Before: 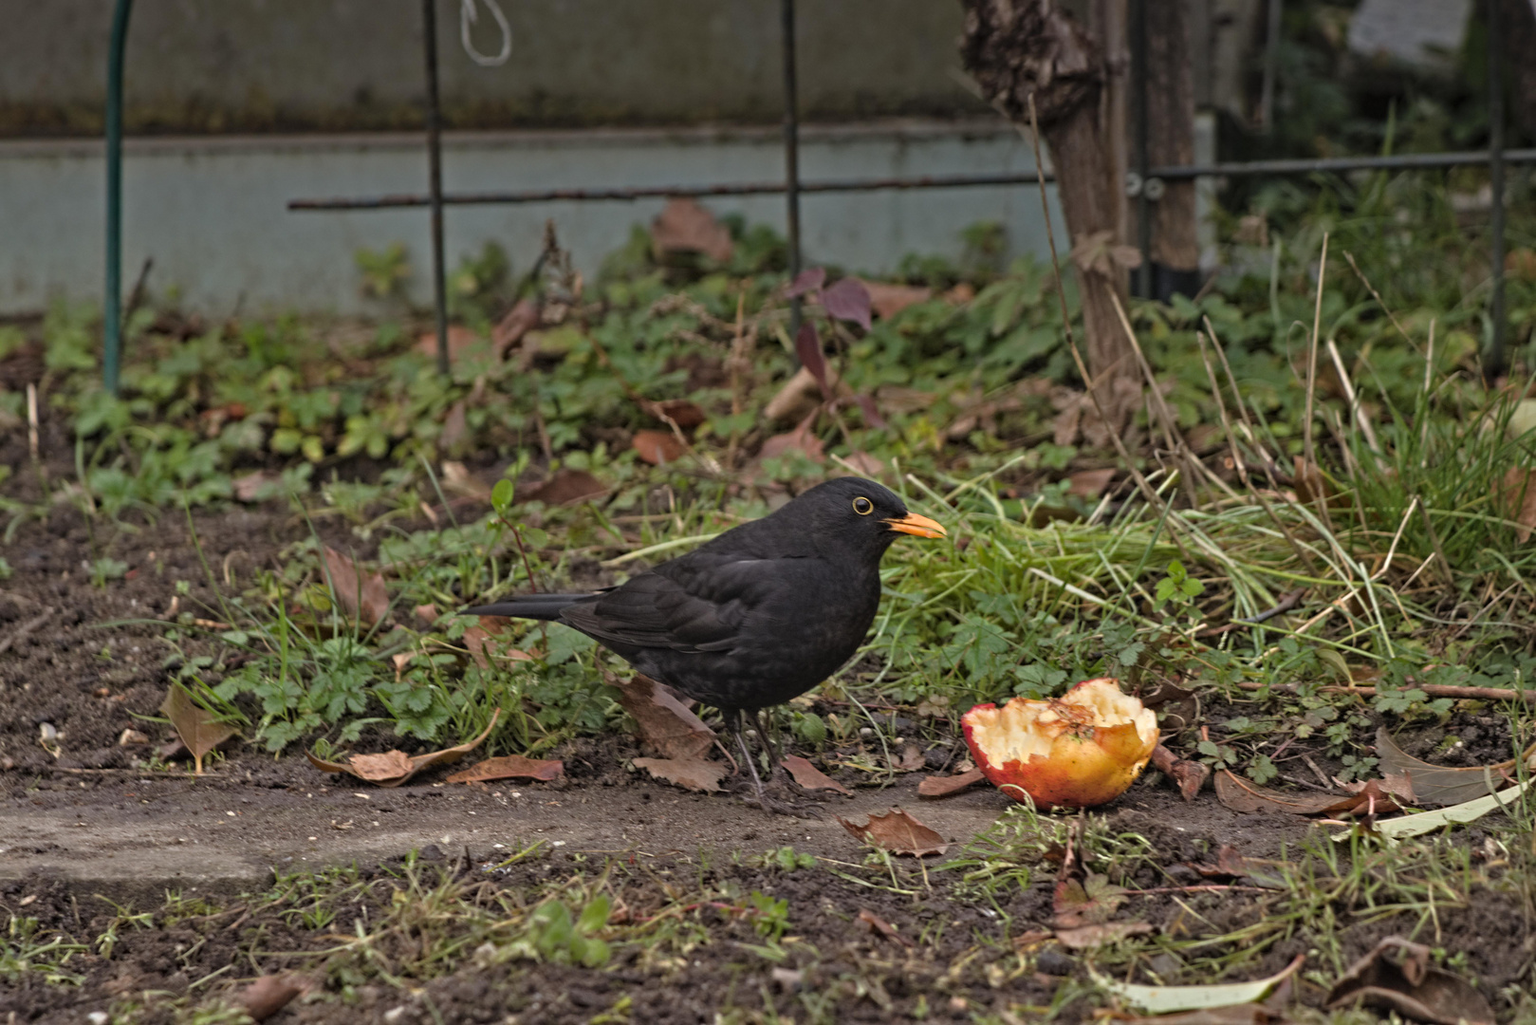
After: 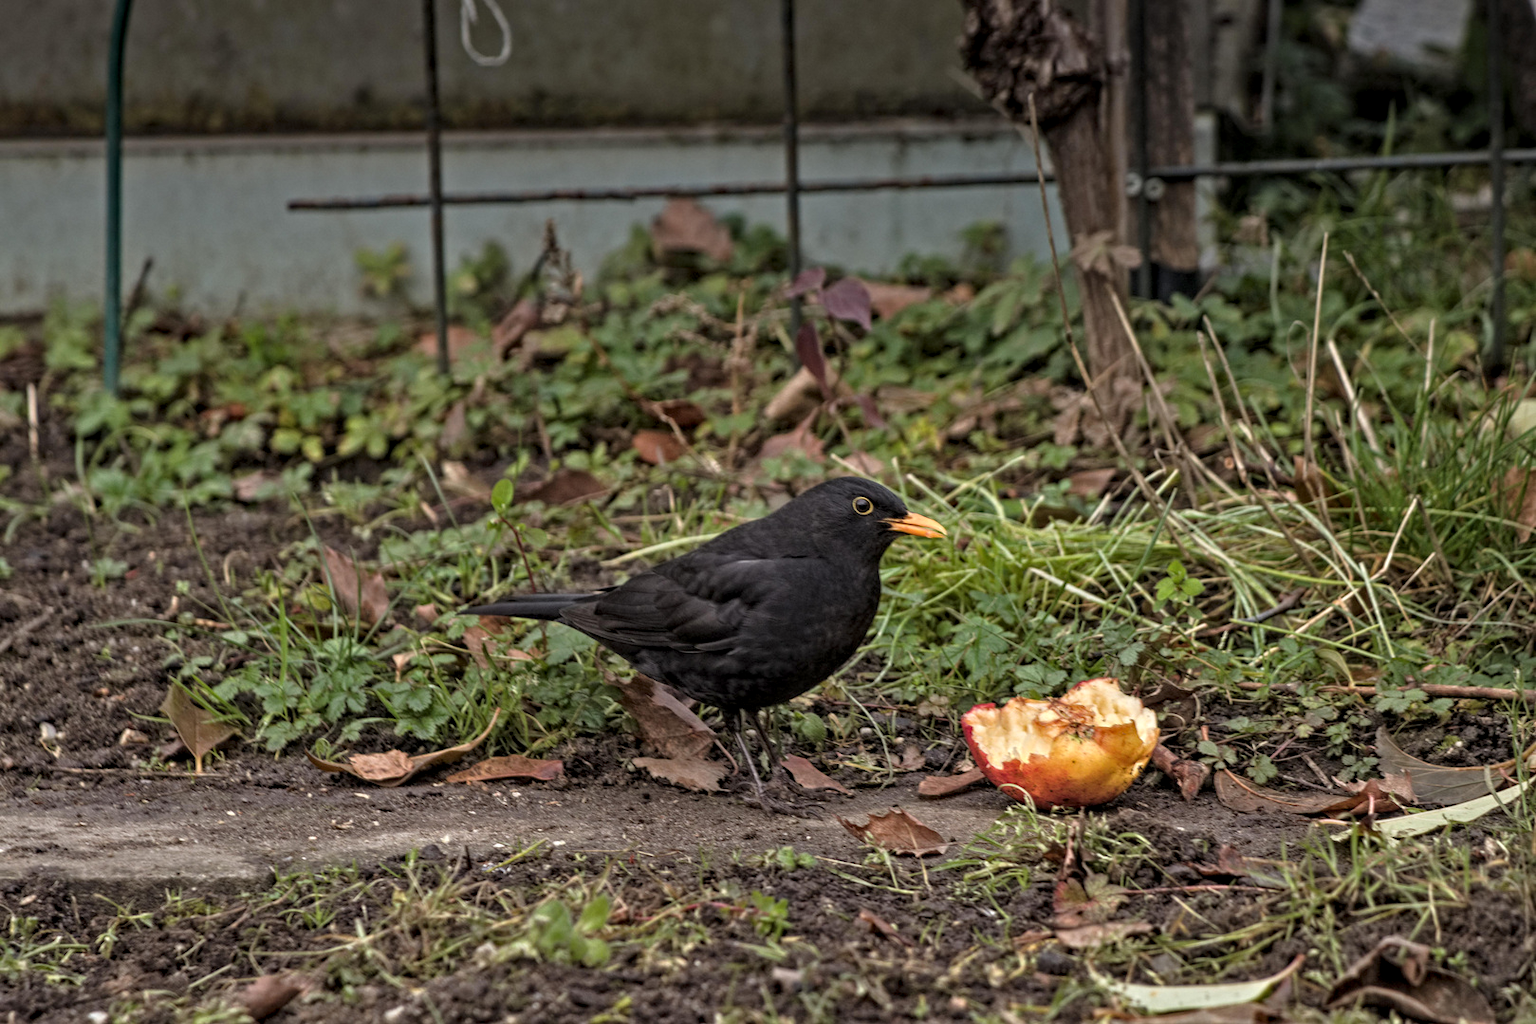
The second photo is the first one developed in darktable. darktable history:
local contrast: highlights 62%, detail 143%, midtone range 0.424
